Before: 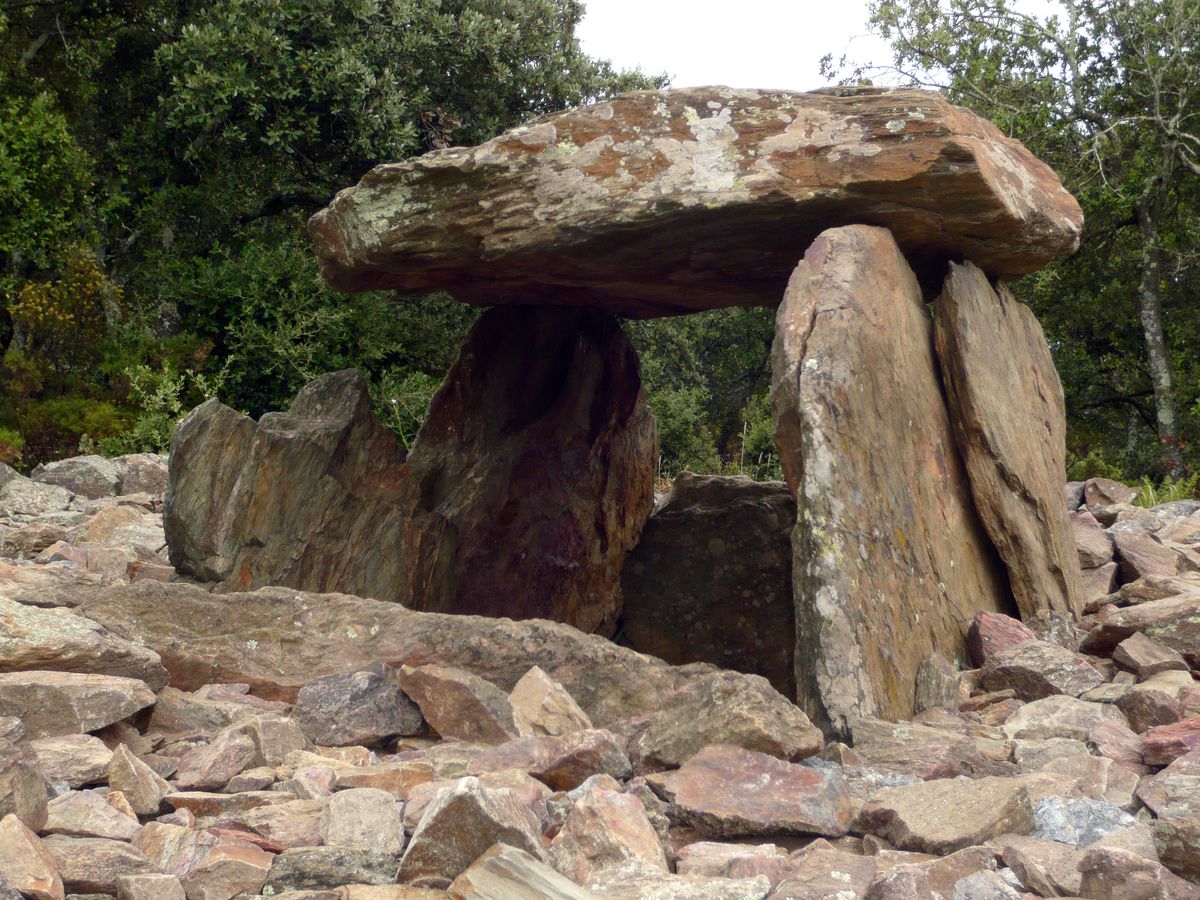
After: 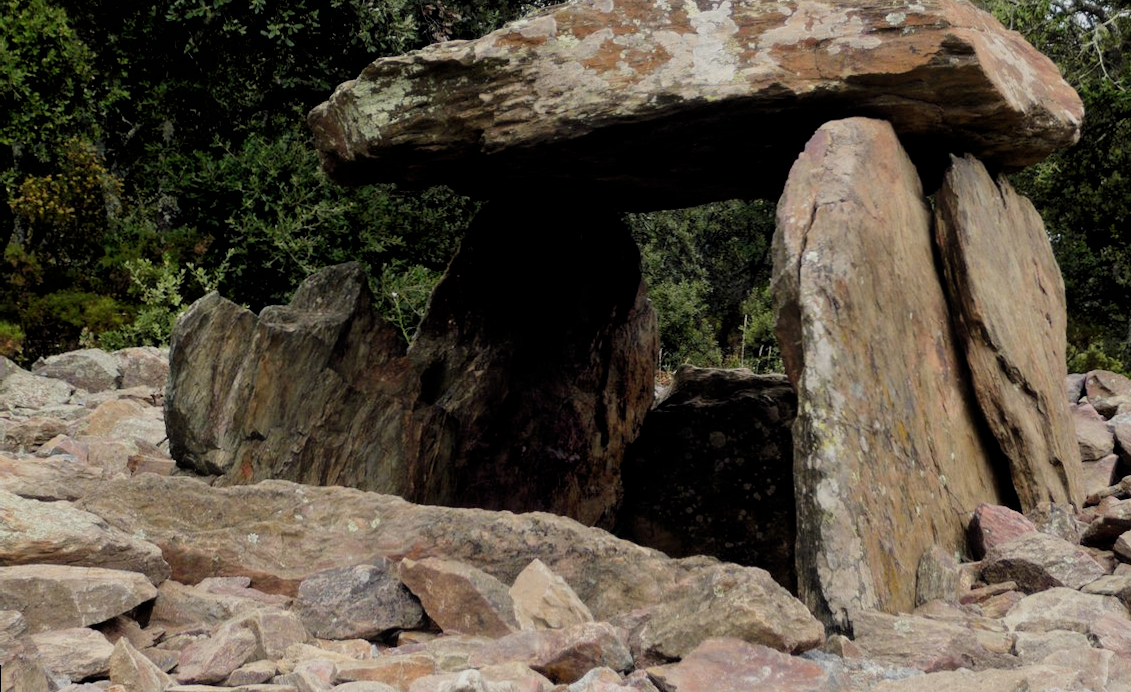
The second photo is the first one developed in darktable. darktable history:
crop and rotate: angle 0.074°, top 11.979%, right 5.786%, bottom 11.255%
filmic rgb: black relative exposure -5.09 EV, white relative exposure 4 EV, hardness 2.89, contrast 1.094, highlights saturation mix -18.52%
tone equalizer: -8 EV -1.83 EV, -7 EV -1.16 EV, -6 EV -1.59 EV
